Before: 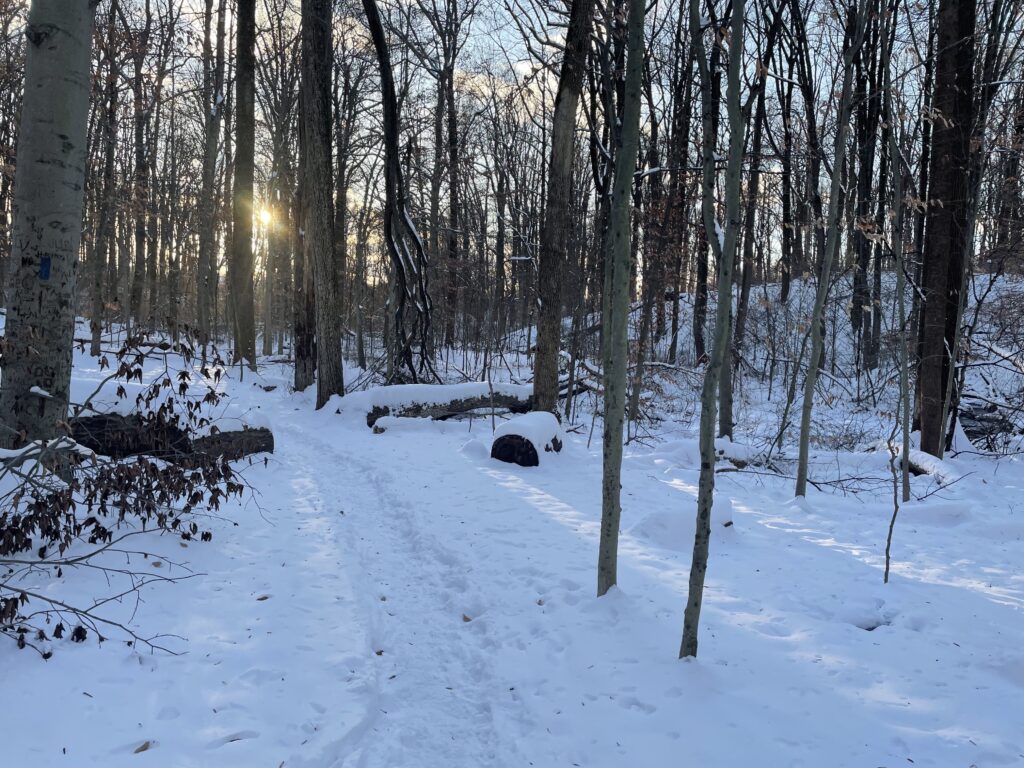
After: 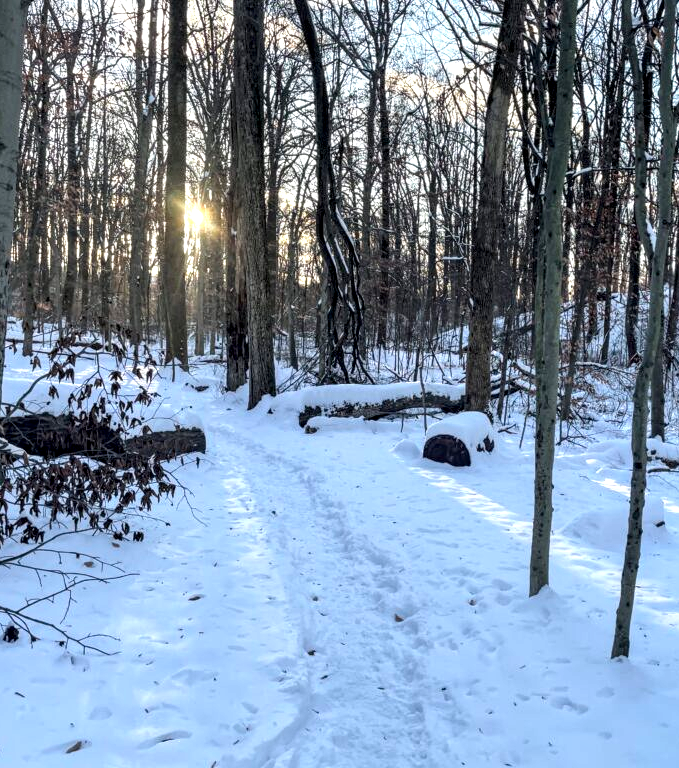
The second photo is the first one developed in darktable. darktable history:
crop and rotate: left 6.65%, right 27.036%
local contrast: detail 160%
exposure: black level correction 0, exposure 0.5 EV, compensate exposure bias true, compensate highlight preservation false
